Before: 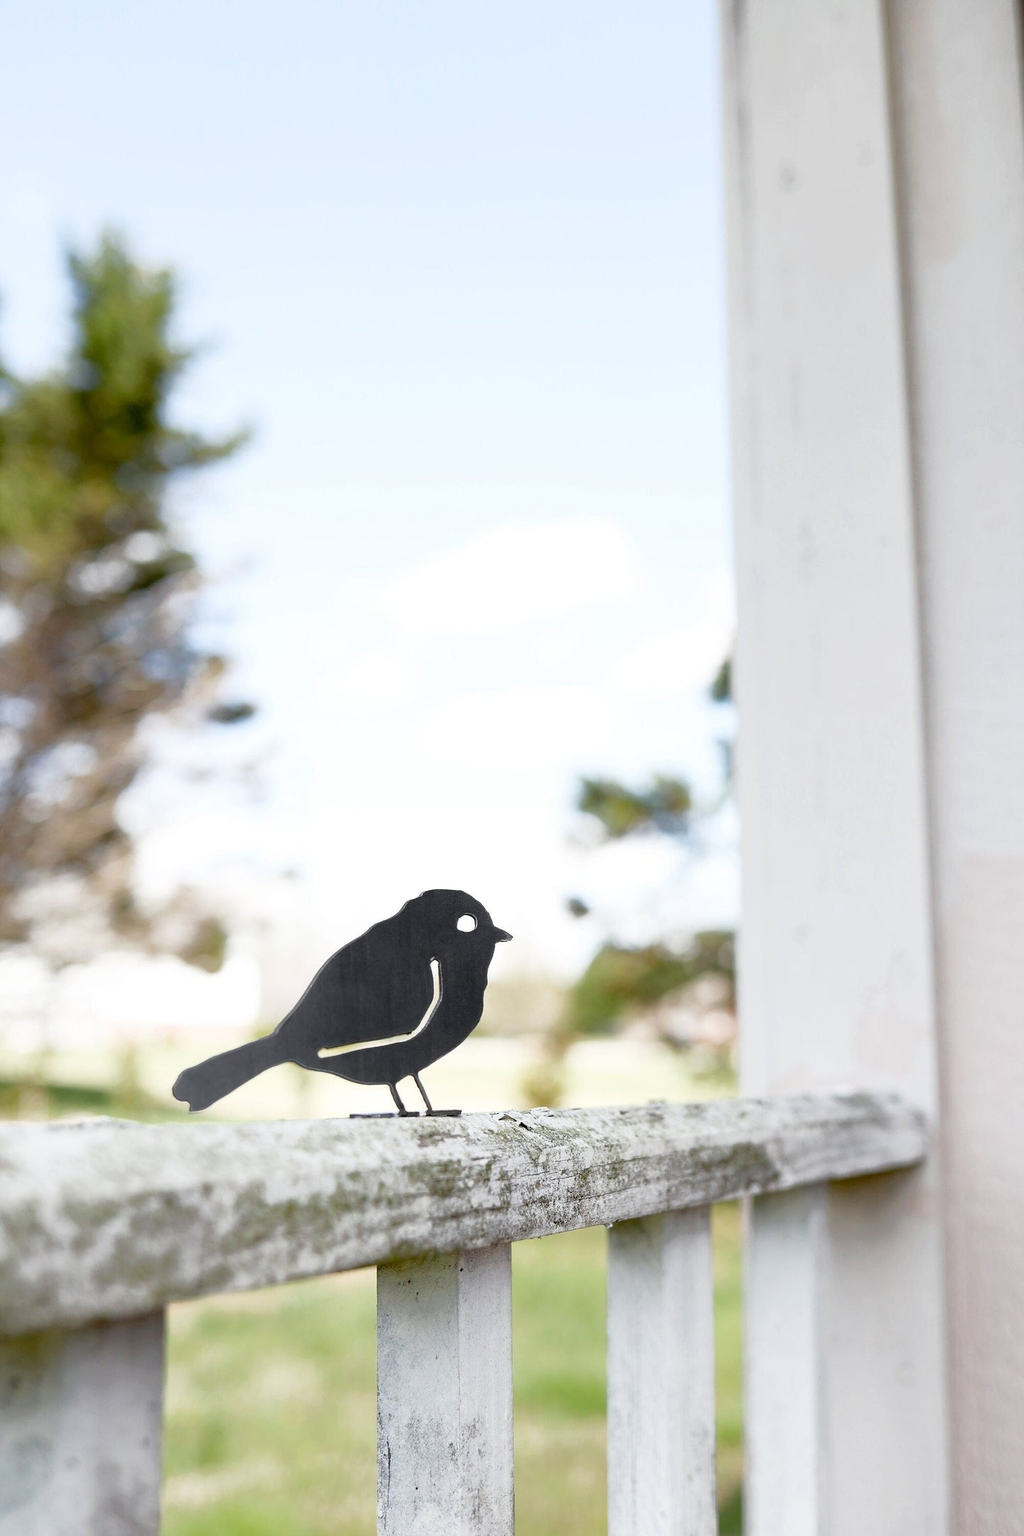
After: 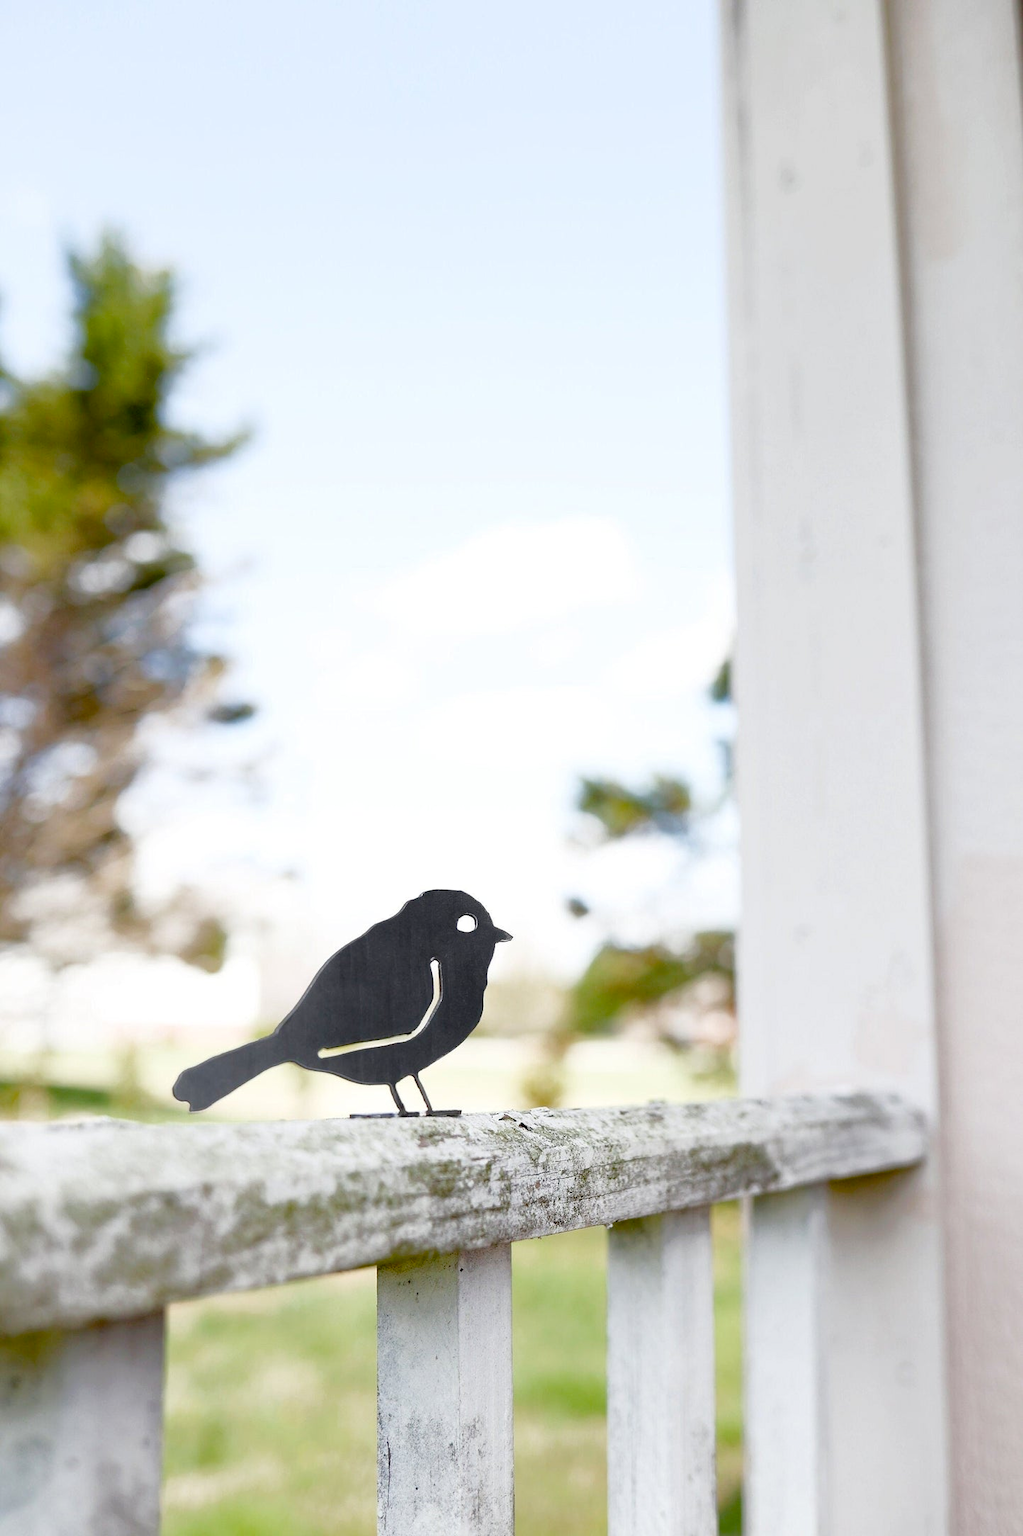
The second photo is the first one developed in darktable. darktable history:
color balance rgb: perceptual saturation grading › global saturation 35%, perceptual saturation grading › highlights -30%, perceptual saturation grading › shadows 35%, perceptual brilliance grading › global brilliance 3%, perceptual brilliance grading › highlights -3%, perceptual brilliance grading › shadows 3%
contrast brightness saturation: saturation -0.05
